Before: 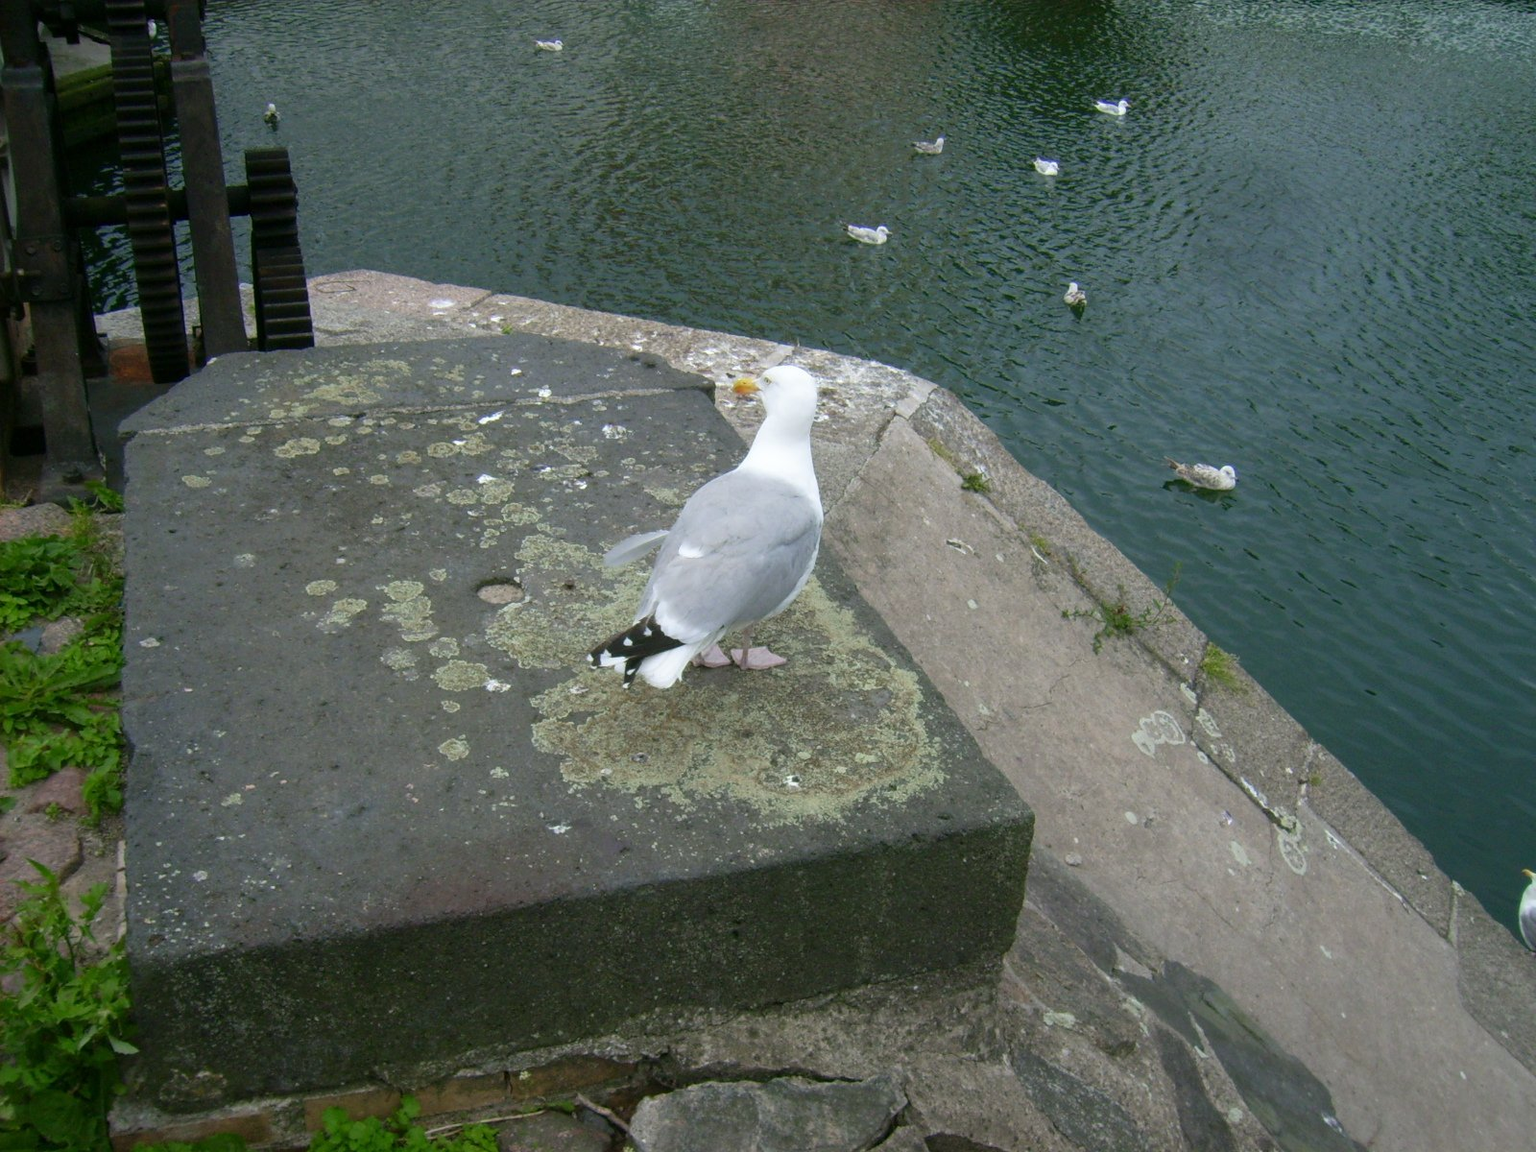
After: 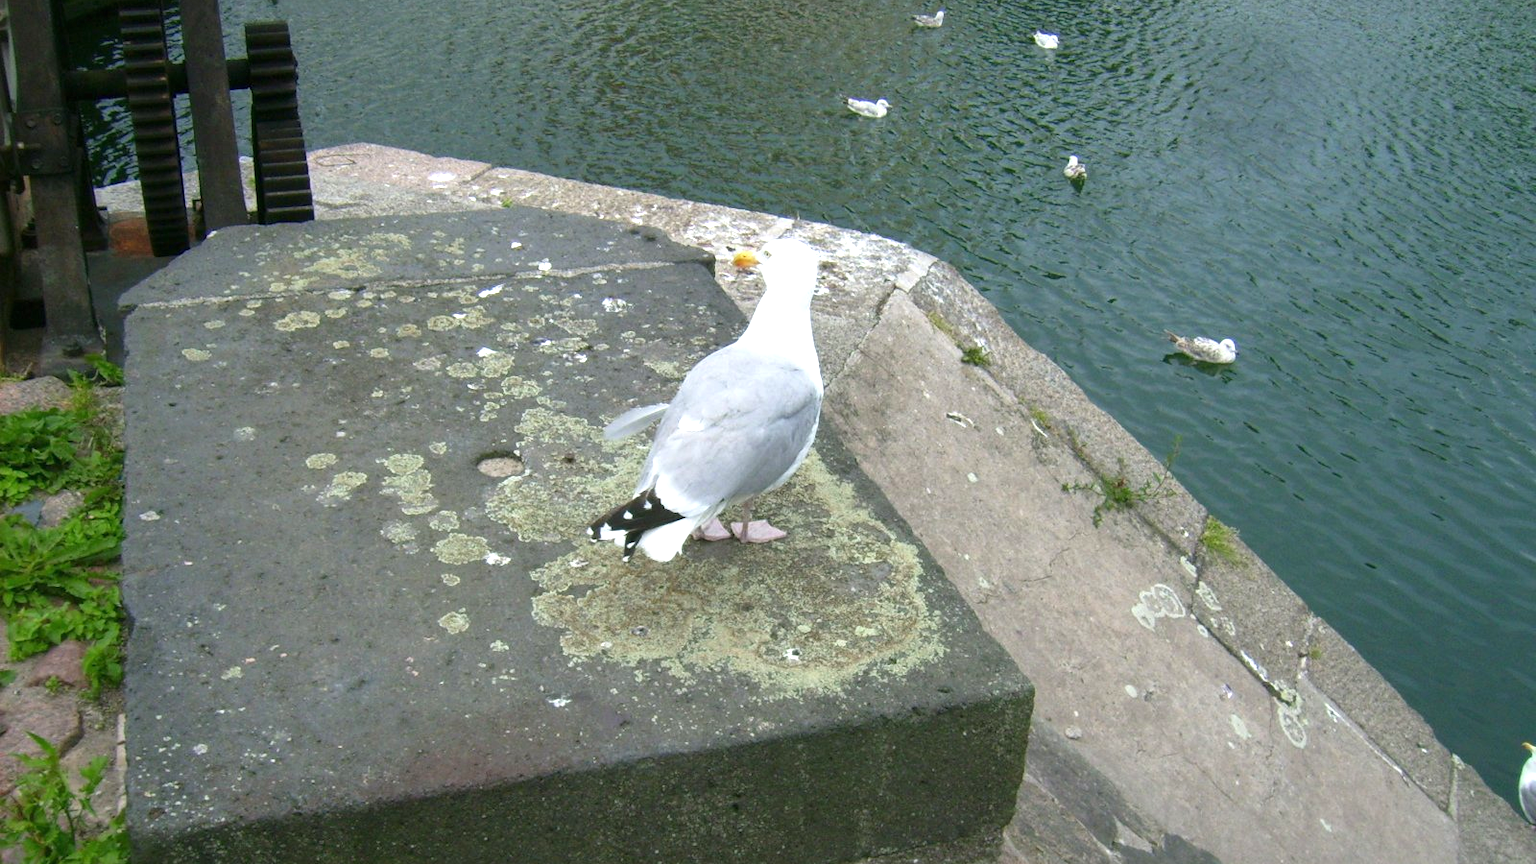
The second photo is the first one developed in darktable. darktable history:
crop: top 11.038%, bottom 13.962%
shadows and highlights: shadows 12, white point adjustment 1.2, soften with gaussian
exposure: black level correction 0, exposure 0.7 EV, compensate exposure bias true, compensate highlight preservation false
